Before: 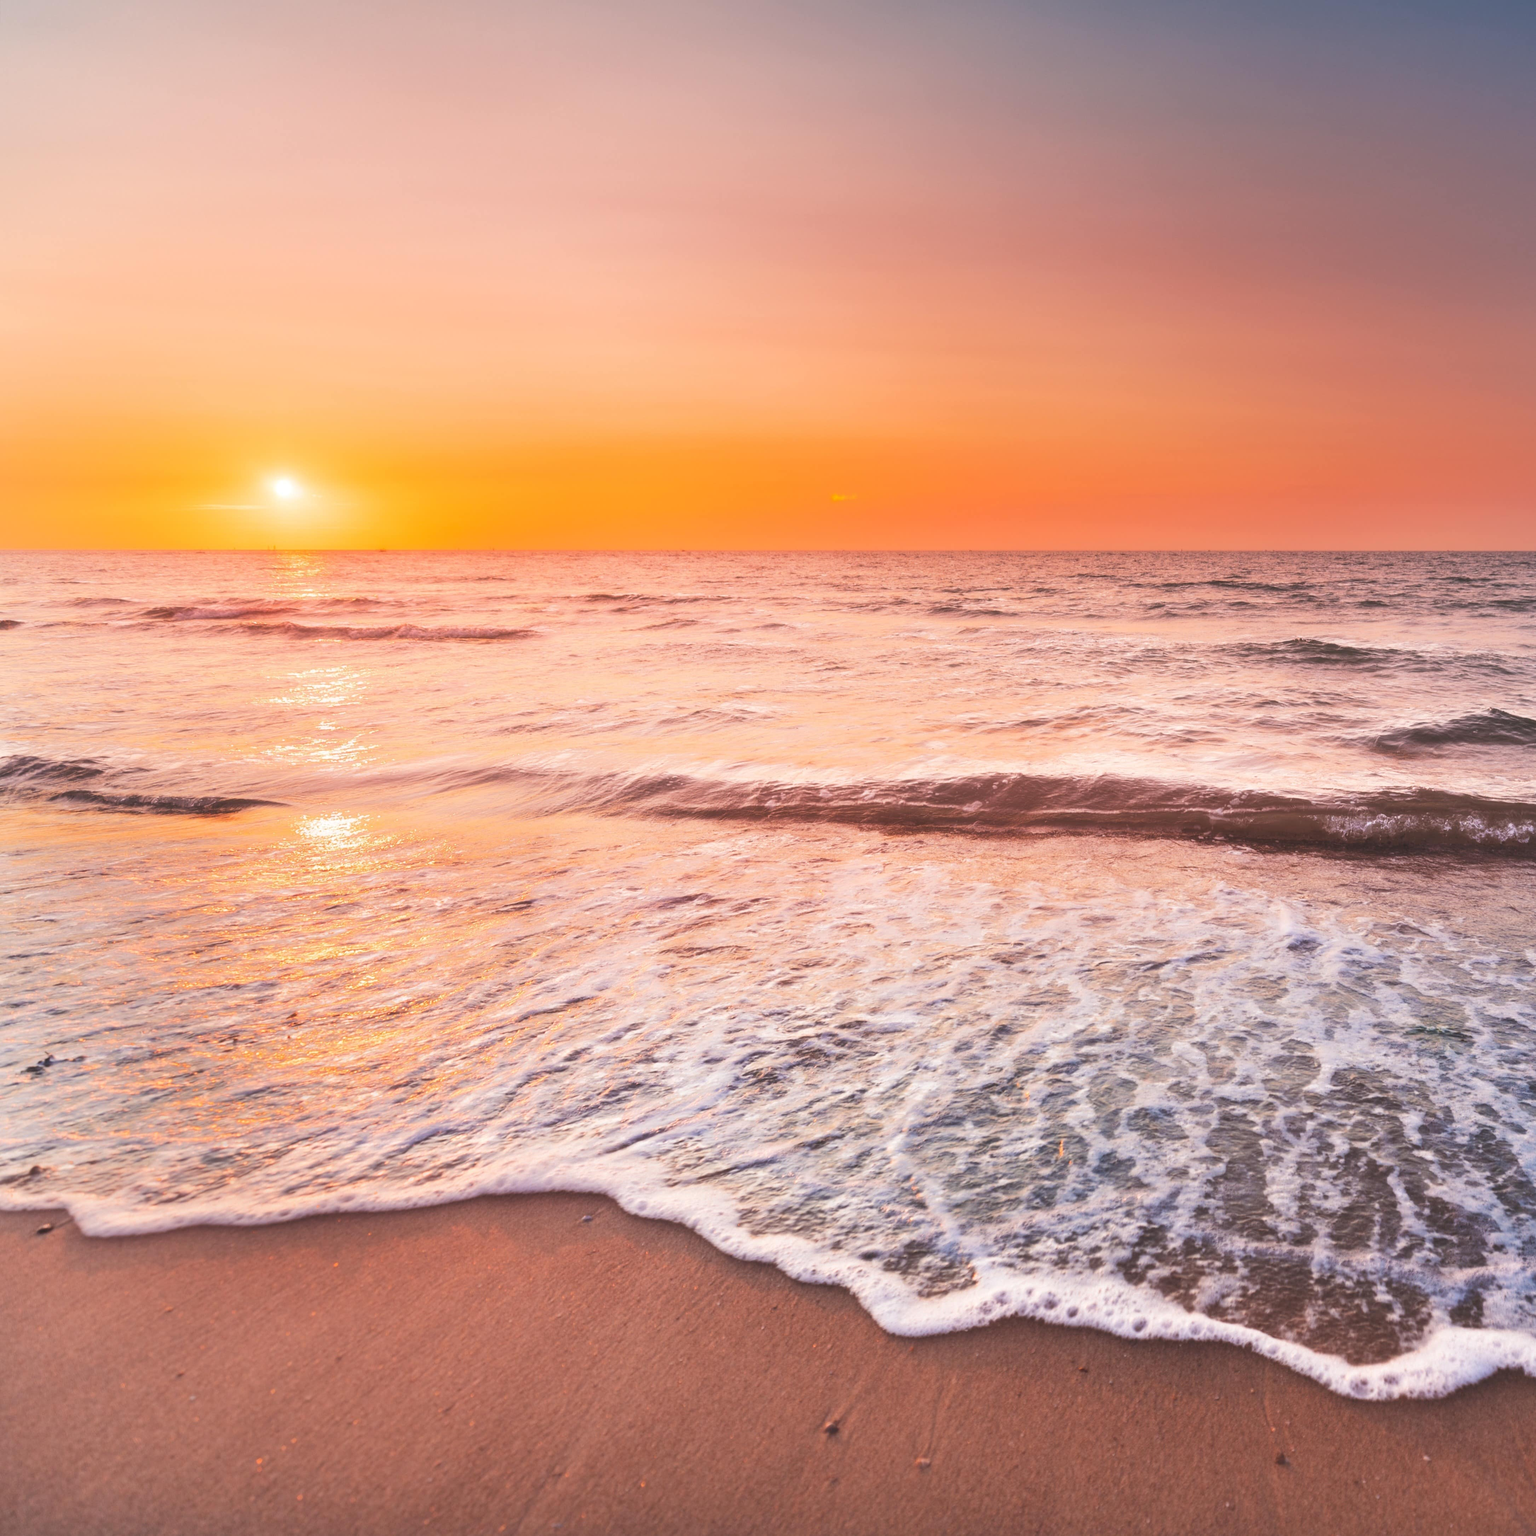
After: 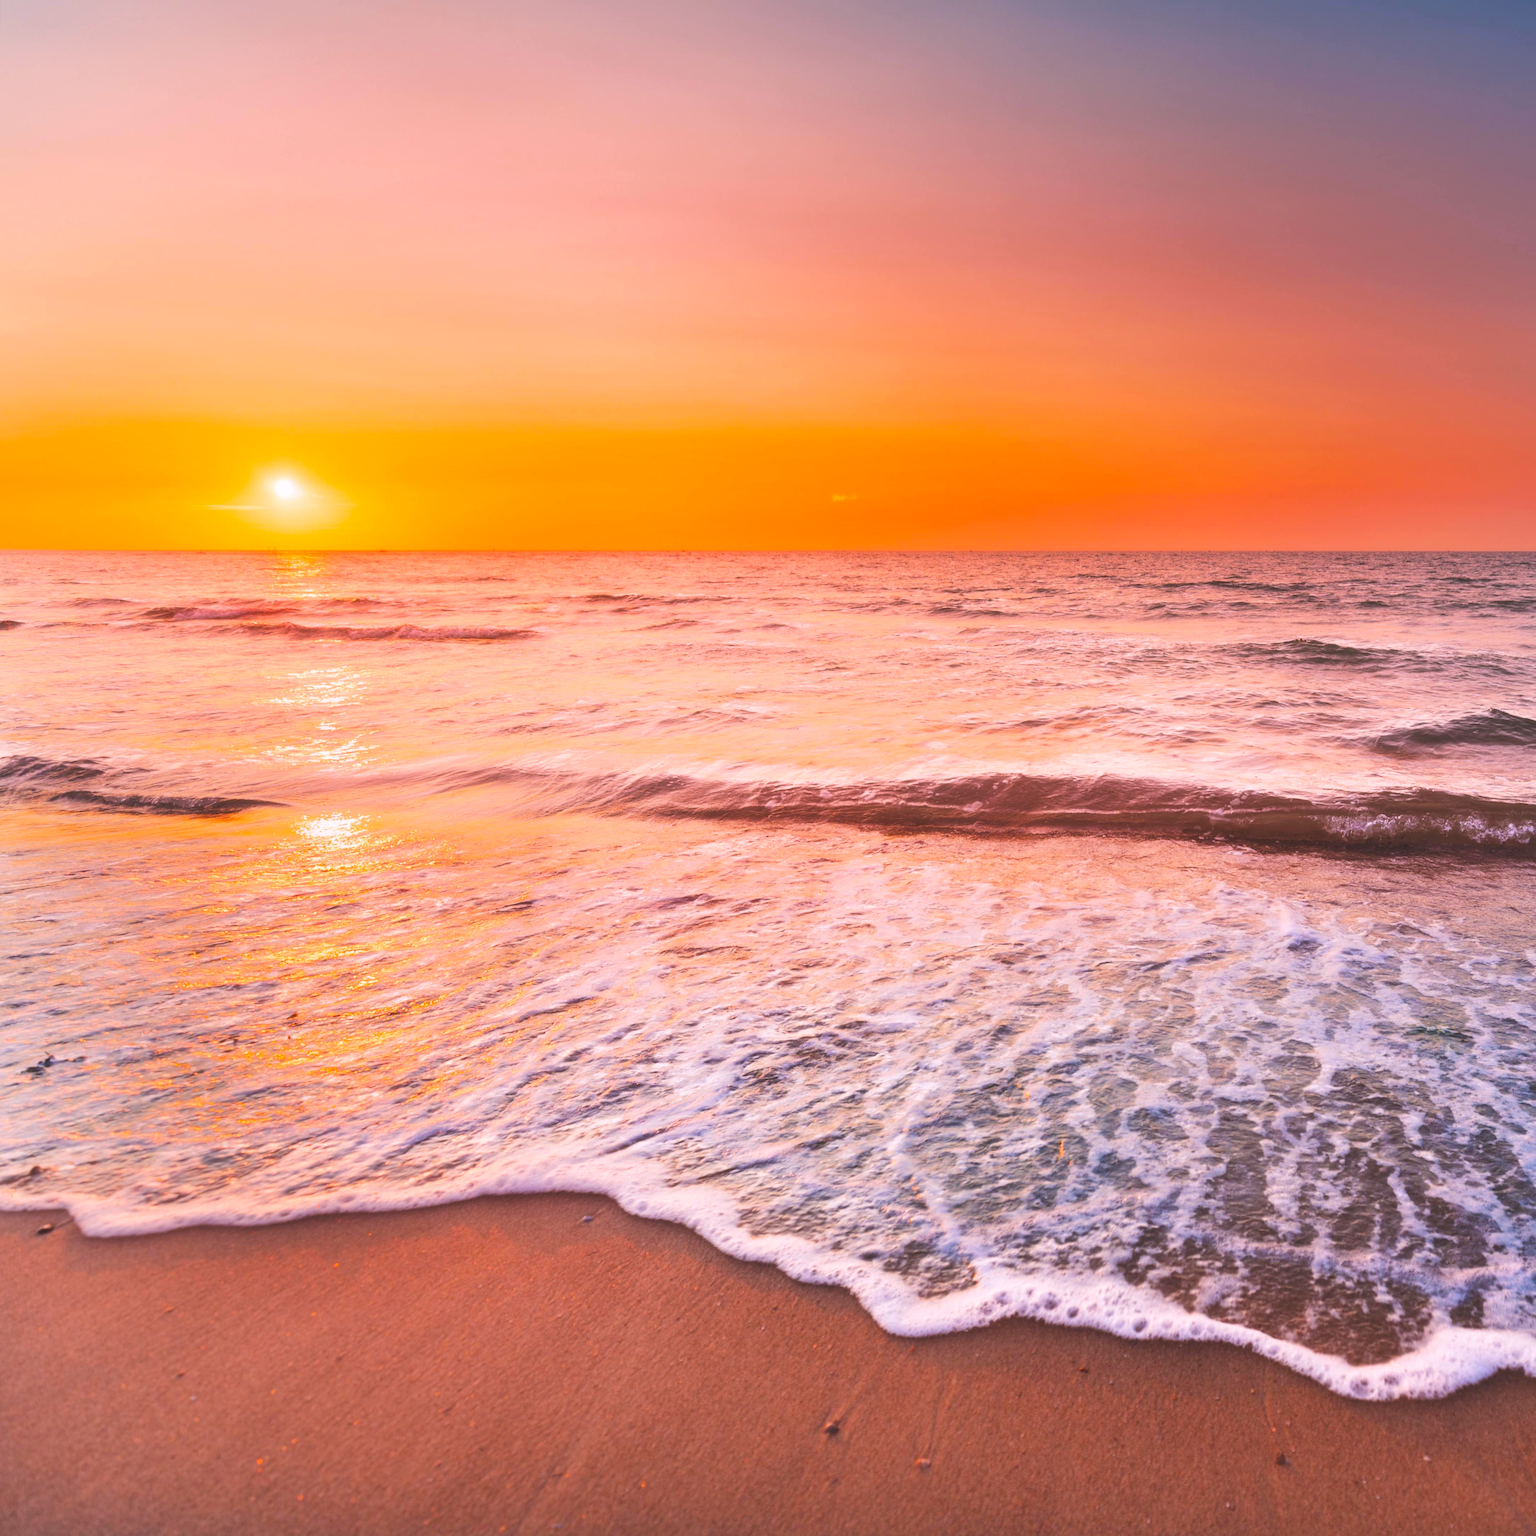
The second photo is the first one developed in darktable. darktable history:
color balance rgb: highlights gain › chroma 2.014%, highlights gain › hue 290.58°, perceptual saturation grading › global saturation 25.412%, global vibrance 24.533%
